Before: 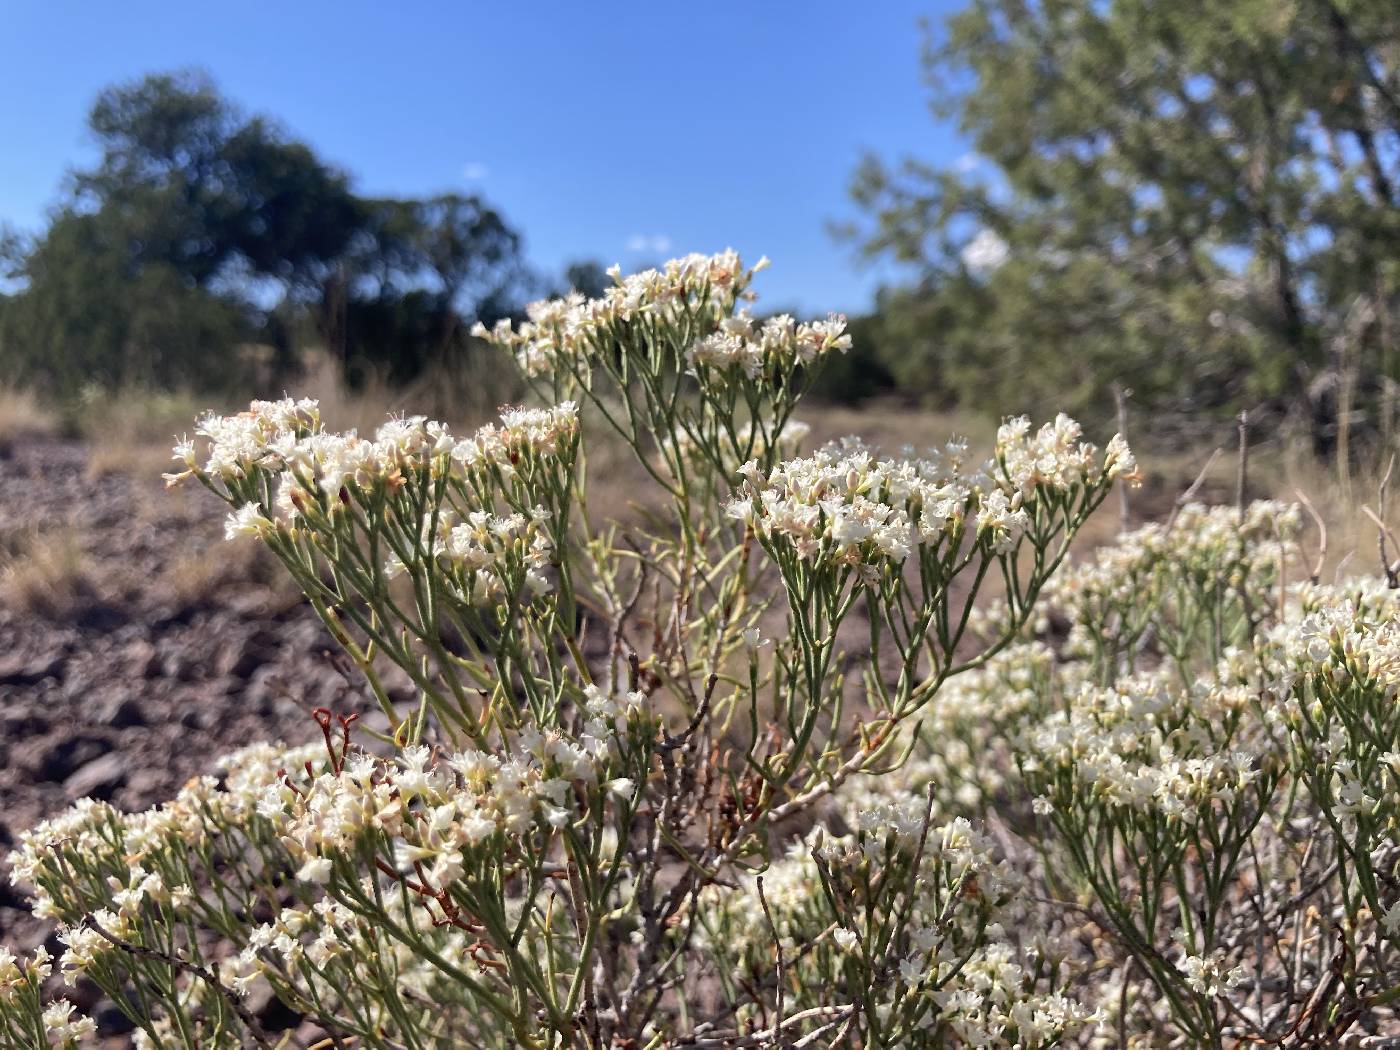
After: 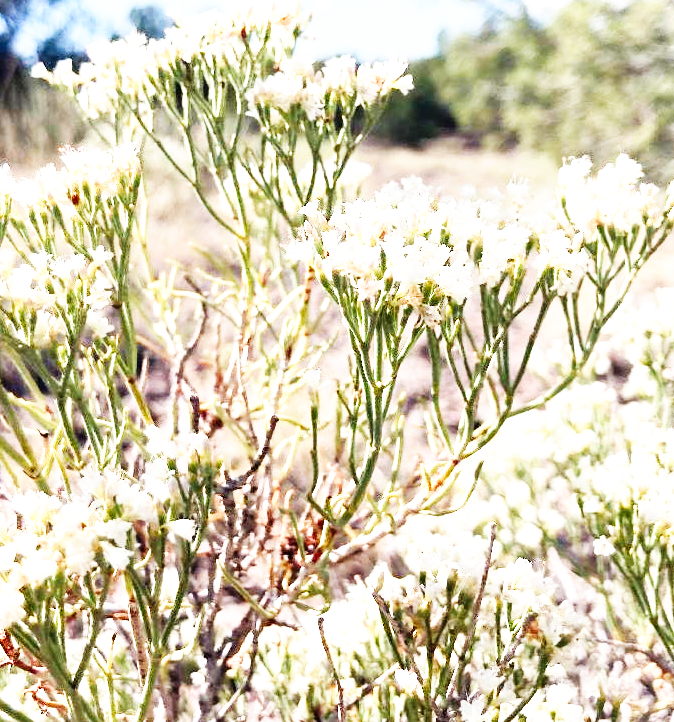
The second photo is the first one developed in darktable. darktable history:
crop: left 31.367%, top 24.748%, right 20.472%, bottom 6.418%
base curve: curves: ch0 [(0, 0) (0.007, 0.004) (0.027, 0.03) (0.046, 0.07) (0.207, 0.54) (0.442, 0.872) (0.673, 0.972) (1, 1)], preserve colors none
exposure: black level correction 0, exposure 1.2 EV, compensate exposure bias true, compensate highlight preservation false
